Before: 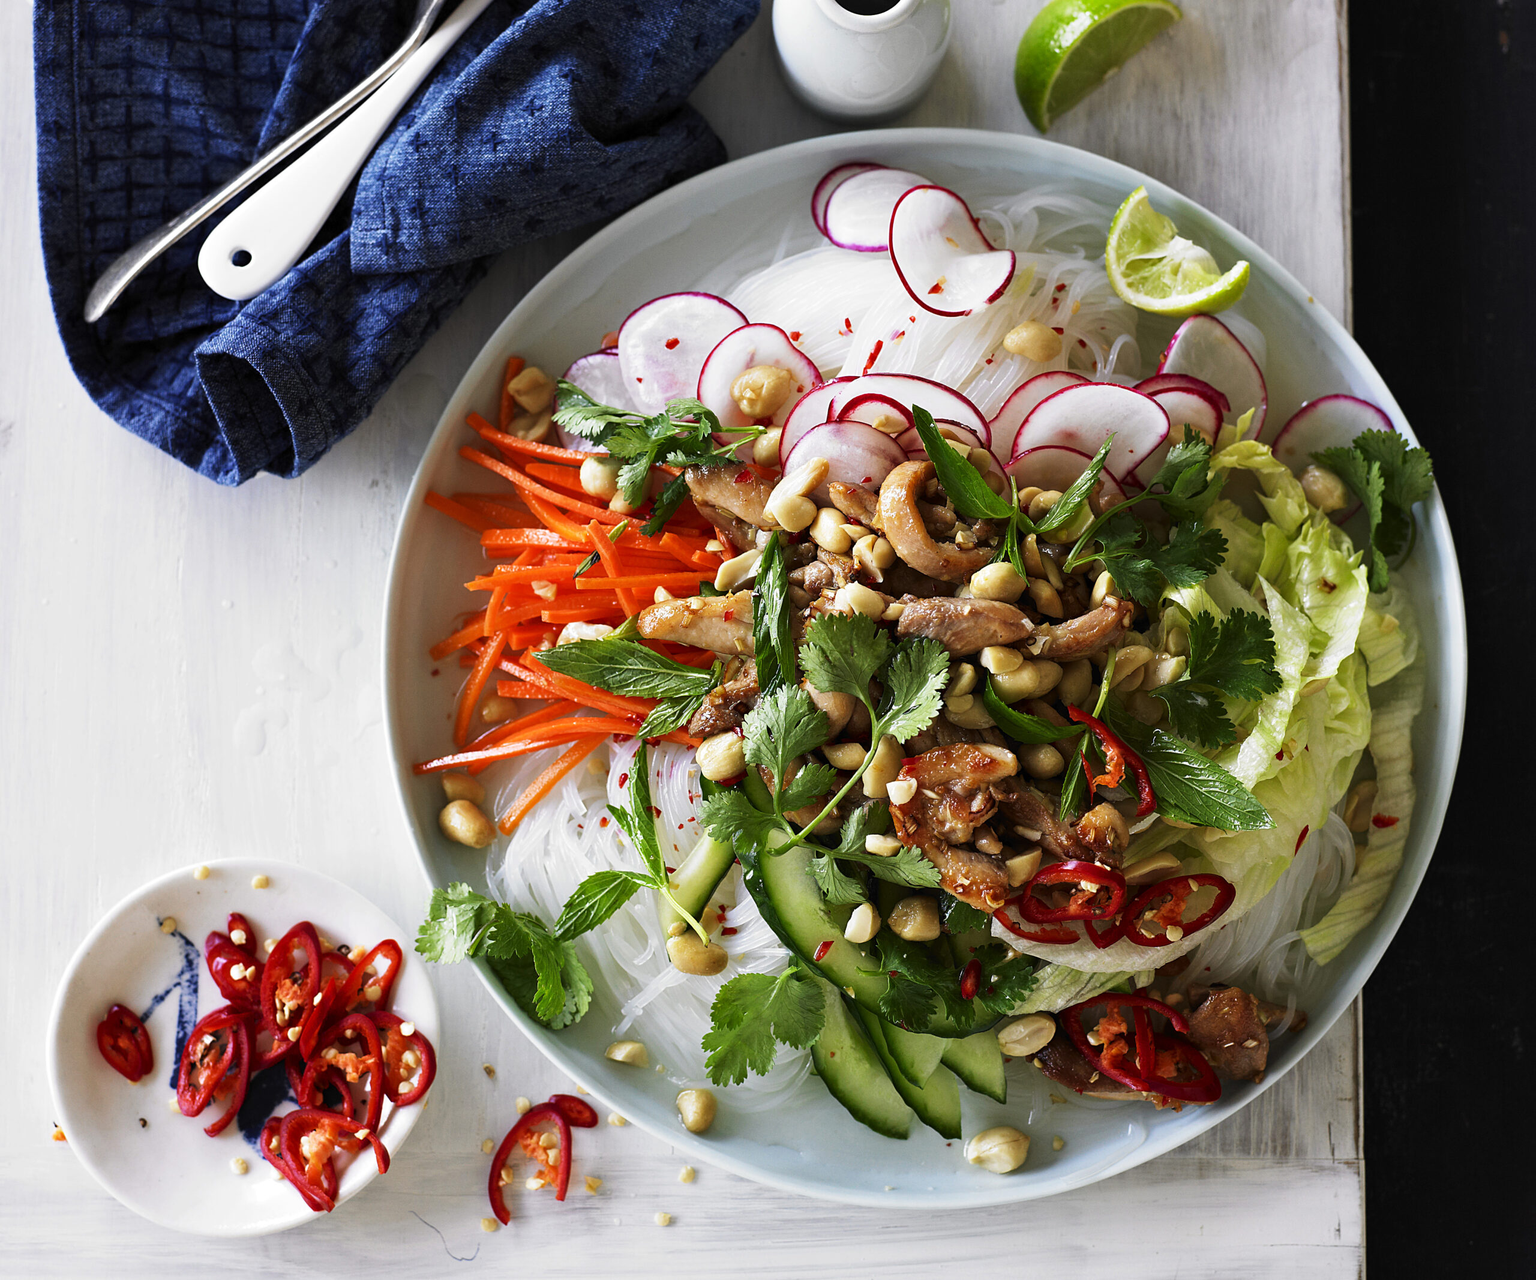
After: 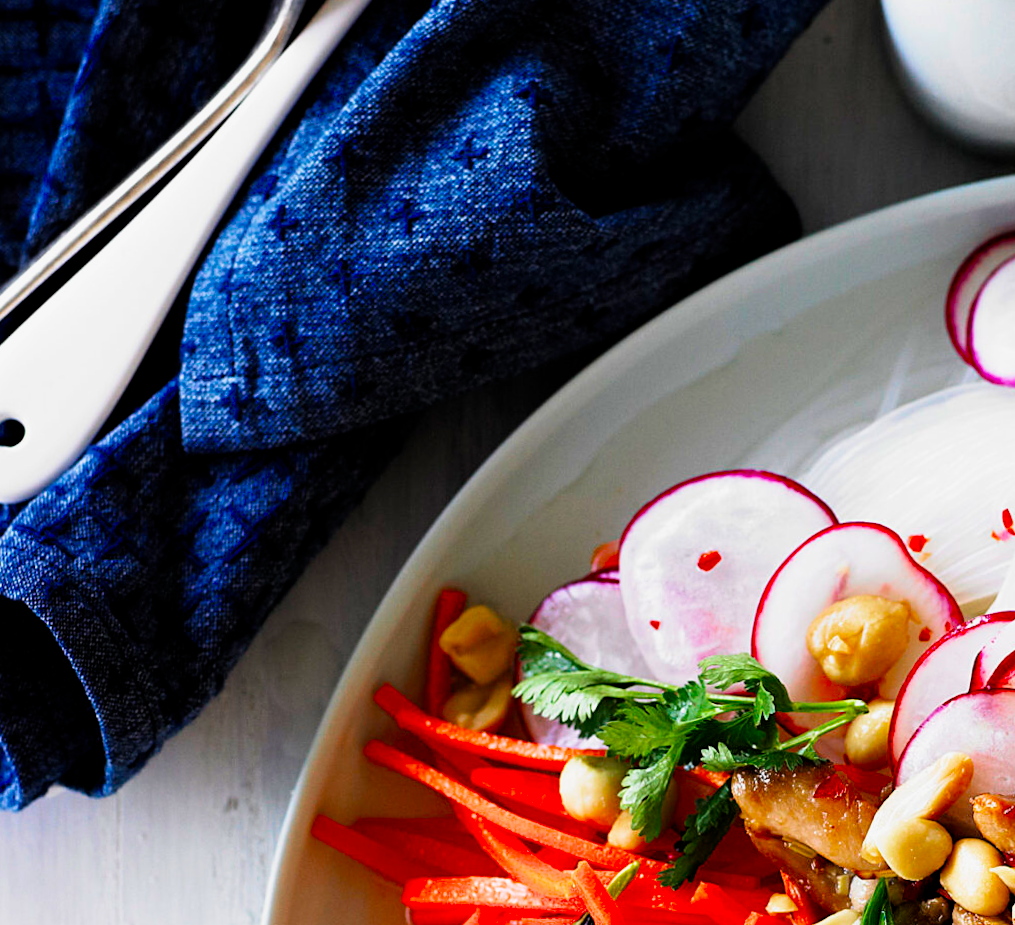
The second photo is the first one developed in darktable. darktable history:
filmic rgb: black relative exposure -12 EV, white relative exposure 2.8 EV, threshold 3 EV, target black luminance 0%, hardness 8.06, latitude 70.41%, contrast 1.14, highlights saturation mix 10%, shadows ↔ highlights balance -0.388%, color science v4 (2020), iterations of high-quality reconstruction 10, contrast in shadows soft, contrast in highlights soft, enable highlight reconstruction true
crop and rotate: left 10.817%, top 0.062%, right 47.194%, bottom 53.626%
velvia: on, module defaults
rotate and perspective: rotation 0.062°, lens shift (vertical) 0.115, lens shift (horizontal) -0.133, crop left 0.047, crop right 0.94, crop top 0.061, crop bottom 0.94
